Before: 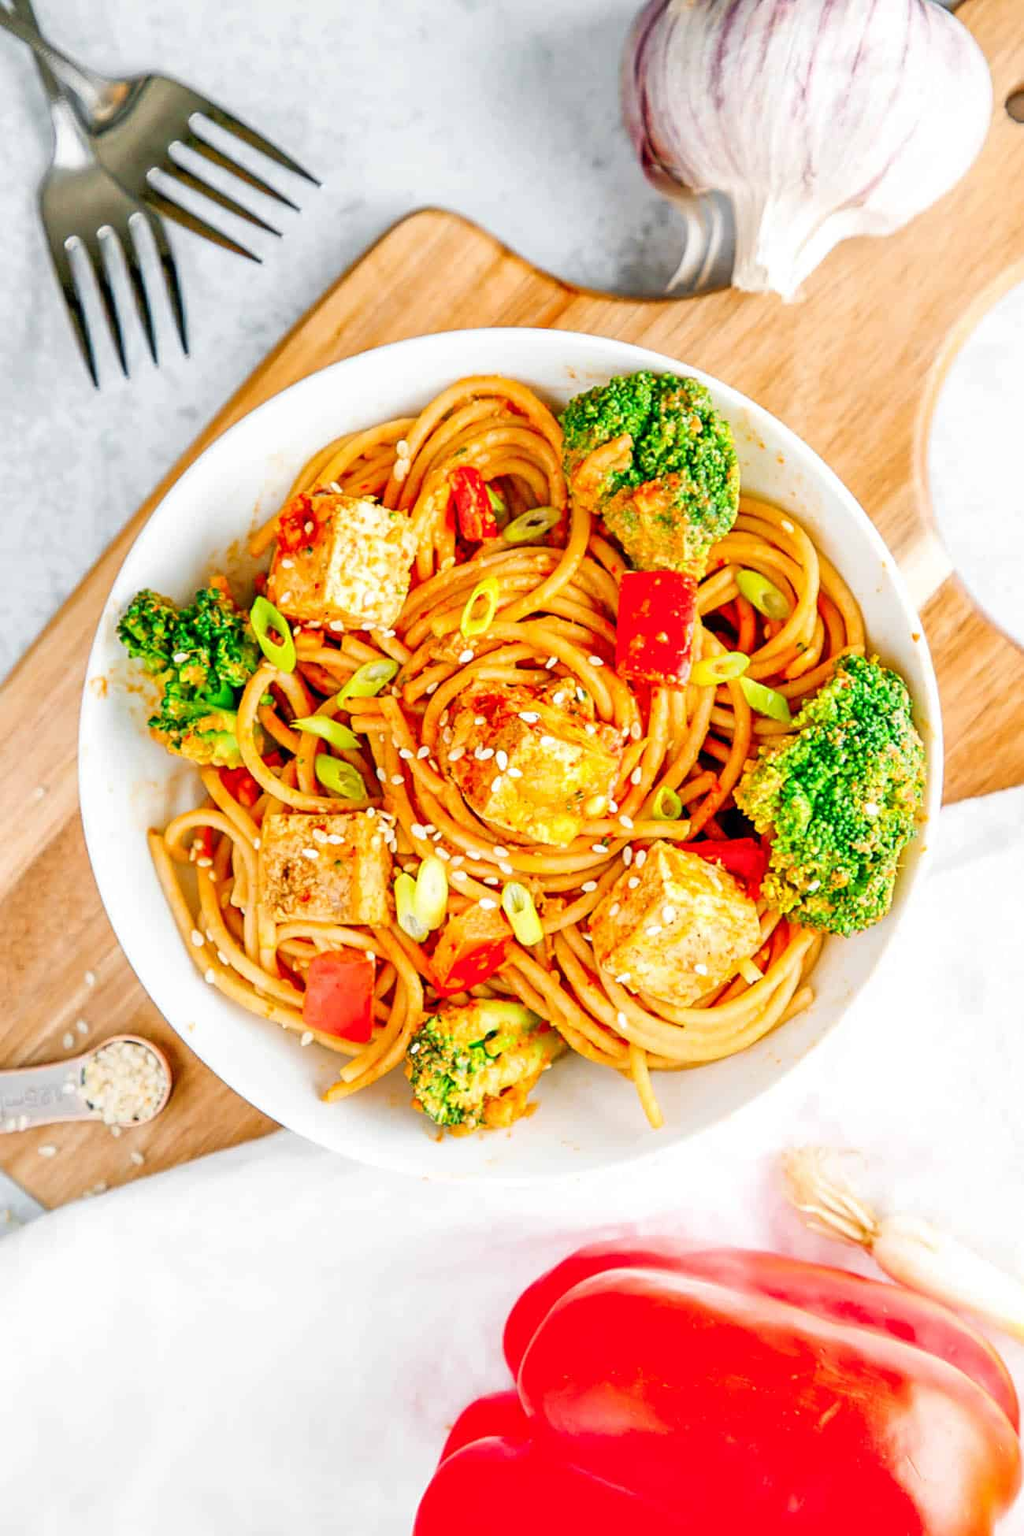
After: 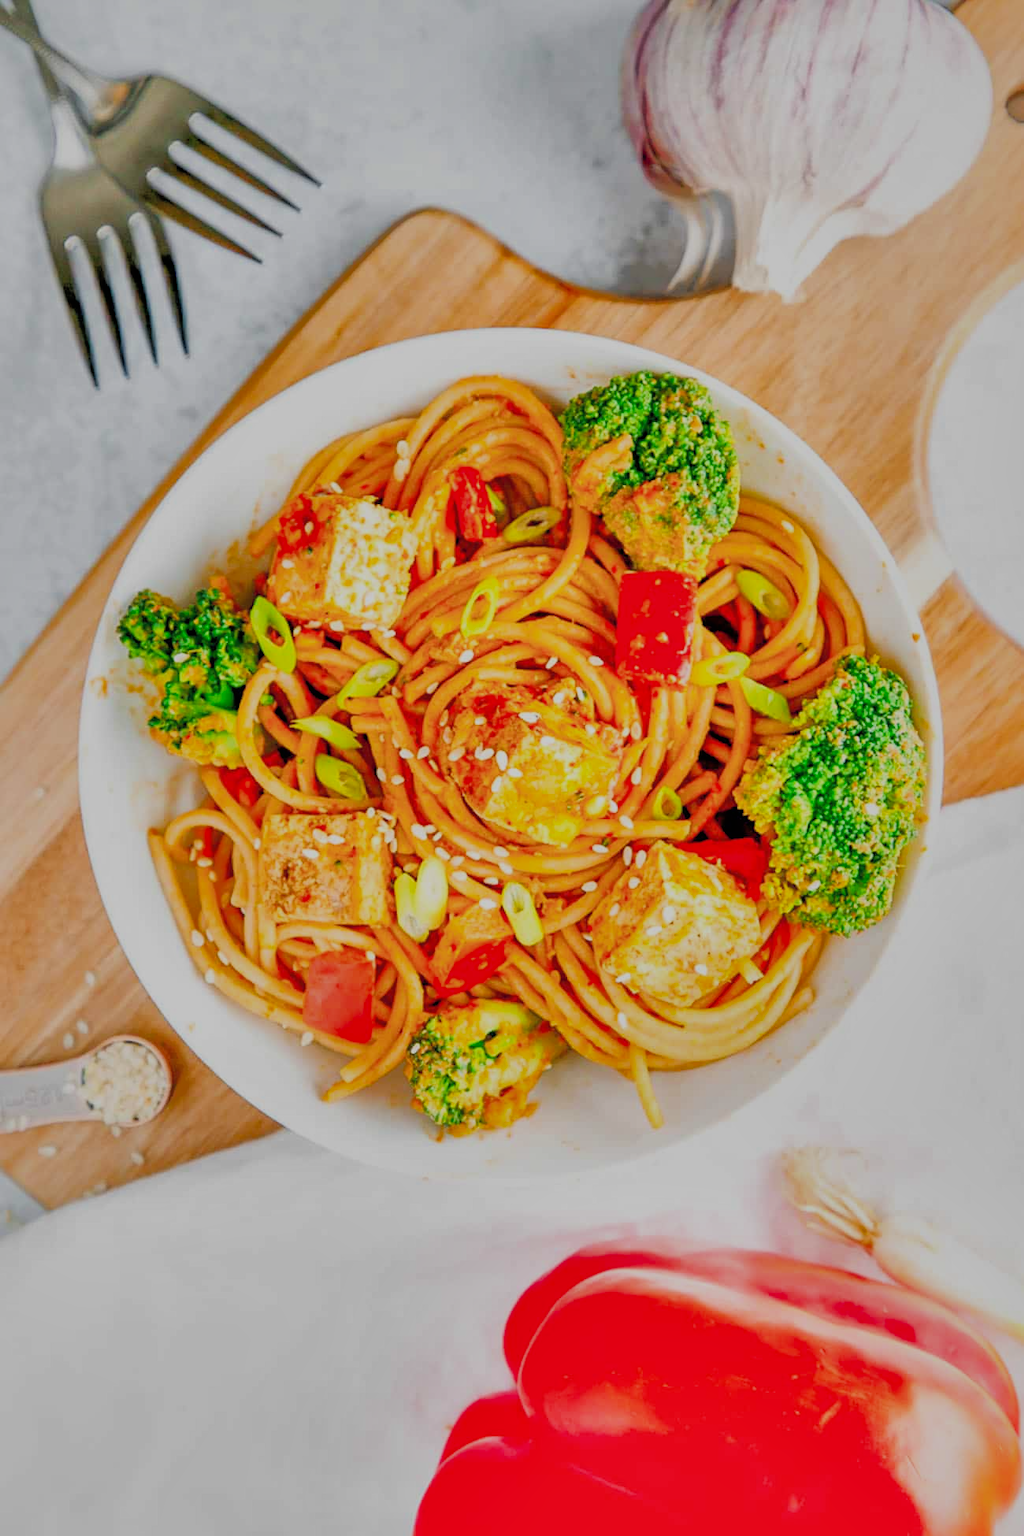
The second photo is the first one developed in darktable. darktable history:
filmic rgb: black relative exposure -7.65 EV, white relative exposure 4.56 EV, hardness 3.61
shadows and highlights: shadows 60, highlights -60
